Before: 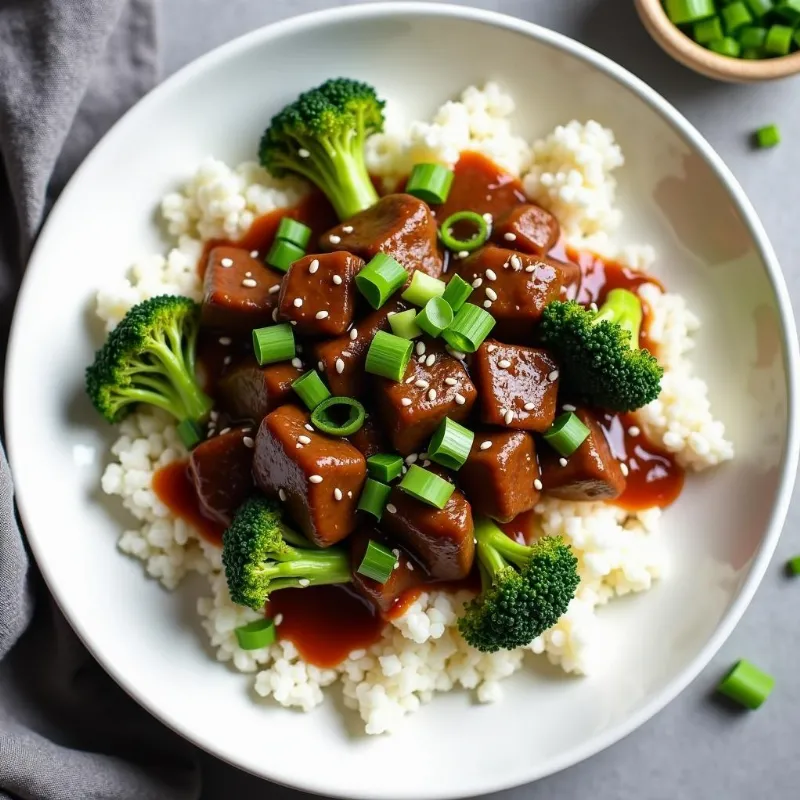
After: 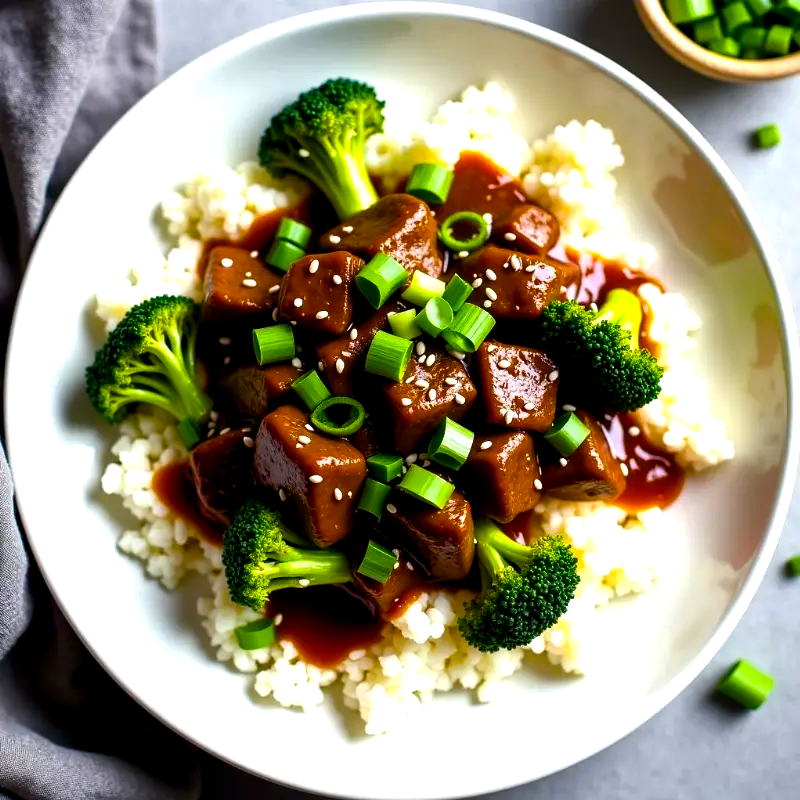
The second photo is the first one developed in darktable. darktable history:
color balance rgb: global offset › luminance -0.511%, linear chroma grading › global chroma 3.795%, perceptual saturation grading › global saturation 20%, perceptual saturation grading › highlights -25.8%, perceptual saturation grading › shadows 25.318%, perceptual brilliance grading › global brilliance 19.229%, perceptual brilliance grading › shadows -39.411%, global vibrance 42.923%
levels: levels [0, 0.498, 1]
